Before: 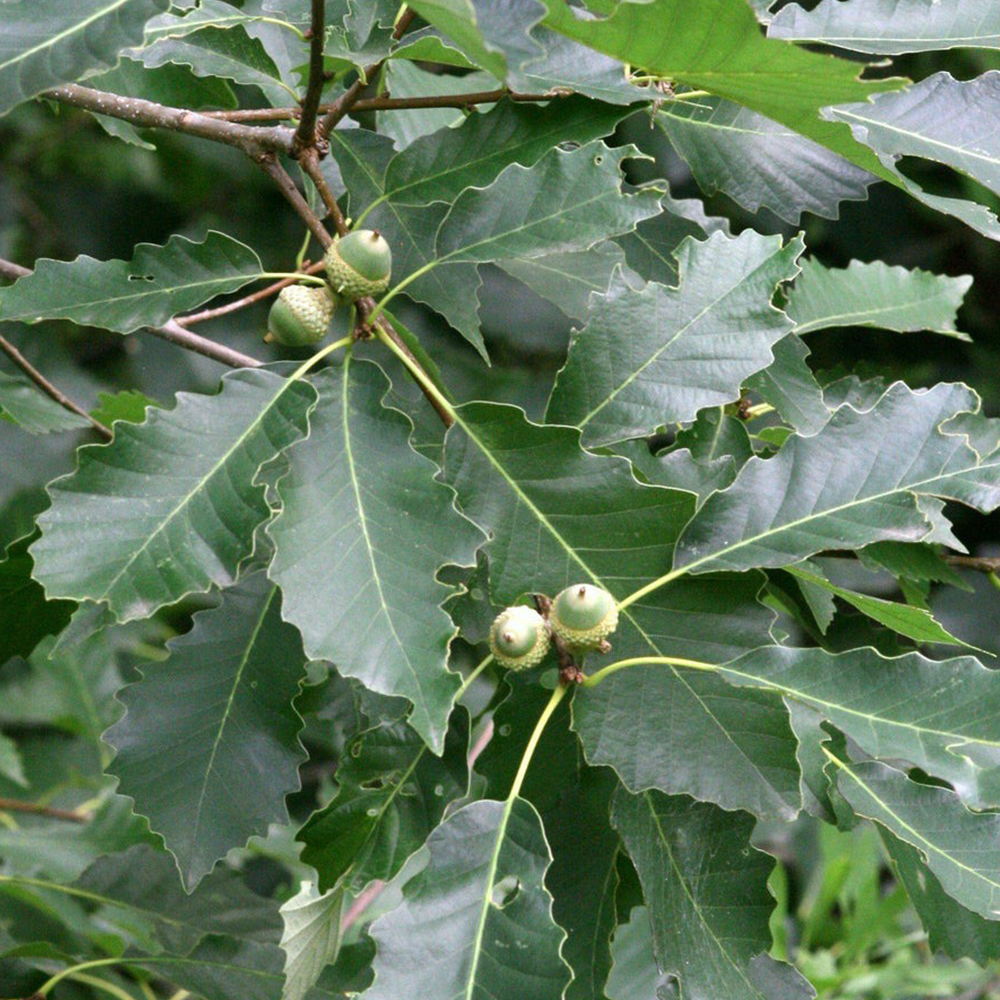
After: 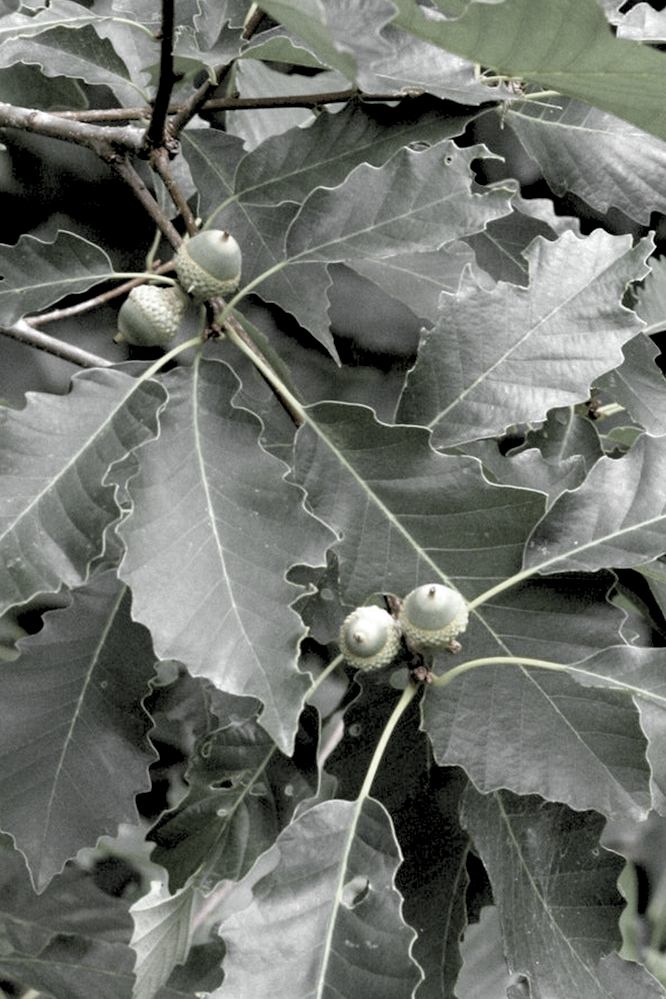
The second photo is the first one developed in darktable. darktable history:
color zones: curves: ch0 [(0, 0.613) (0.01, 0.613) (0.245, 0.448) (0.498, 0.529) (0.642, 0.665) (0.879, 0.777) (0.99, 0.613)]; ch1 [(0, 0.035) (0.121, 0.189) (0.259, 0.197) (0.415, 0.061) (0.589, 0.022) (0.732, 0.022) (0.857, 0.026) (0.991, 0.053)]
crop and rotate: left 15.055%, right 18.278%
color balance: lift [1.004, 1.002, 1.002, 0.998], gamma [1, 1.007, 1.002, 0.993], gain [1, 0.977, 1.013, 1.023], contrast -3.64%
rgb levels: levels [[0.029, 0.461, 0.922], [0, 0.5, 1], [0, 0.5, 1]]
